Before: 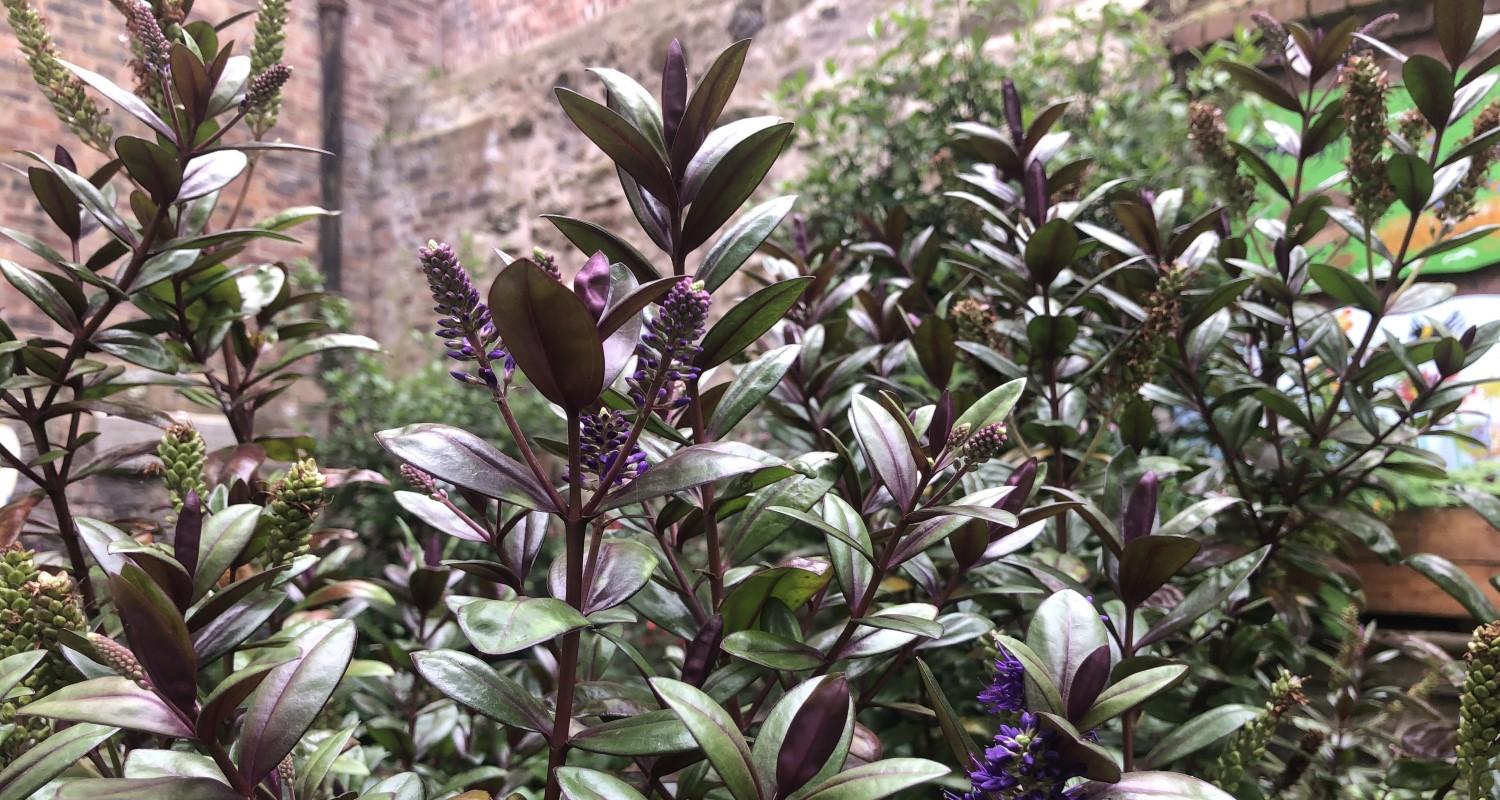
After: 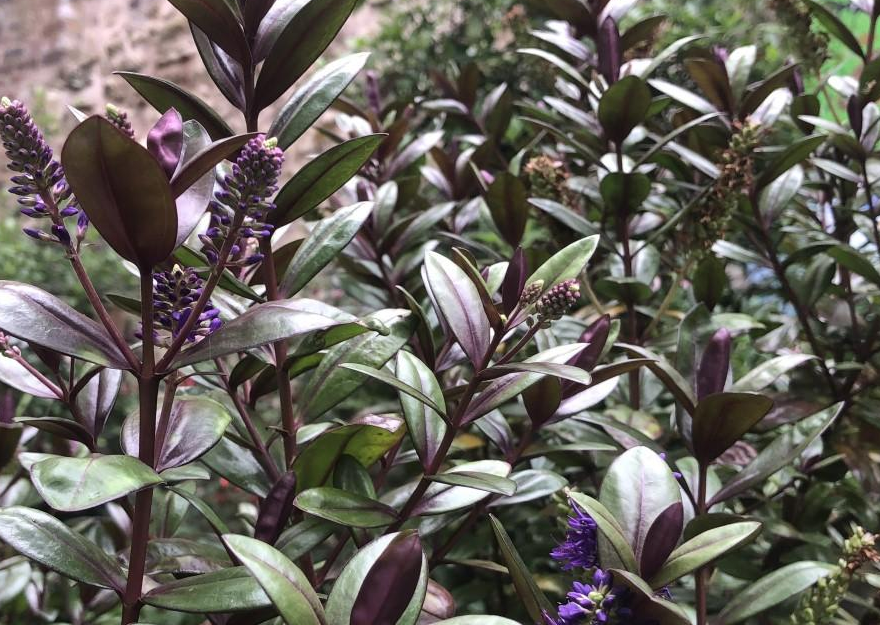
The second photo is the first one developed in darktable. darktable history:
crop and rotate: left 28.494%, top 17.977%, right 12.798%, bottom 3.818%
shadows and highlights: radius 105.69, shadows 45.57, highlights -66.22, highlights color adjustment 0.445%, low approximation 0.01, soften with gaussian
